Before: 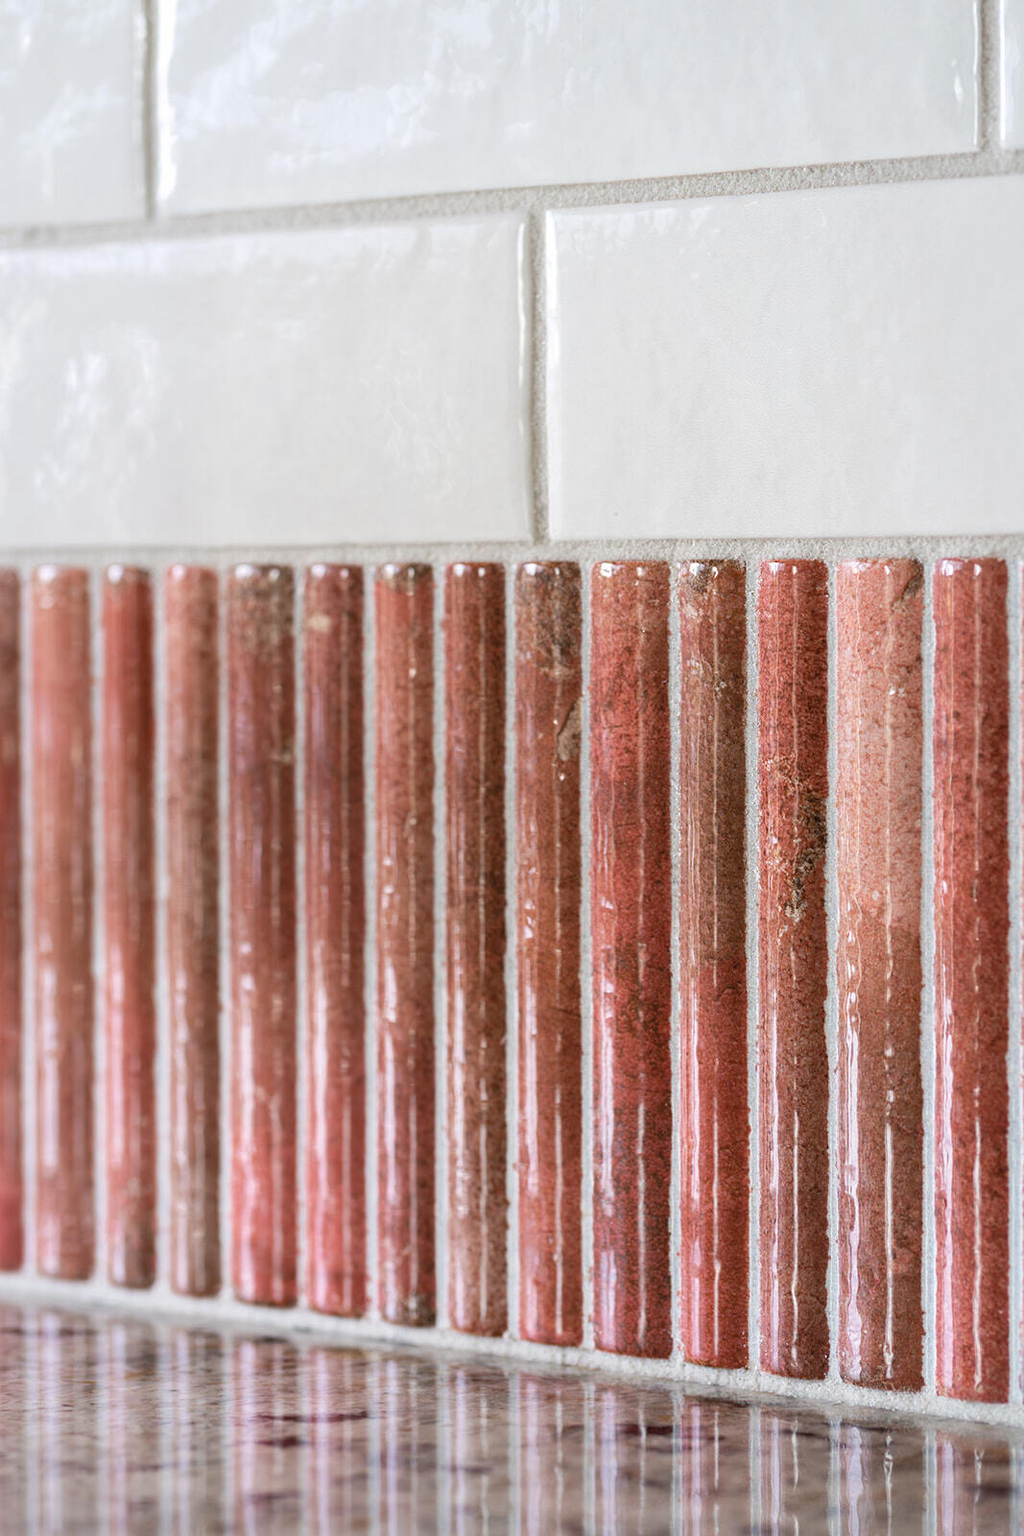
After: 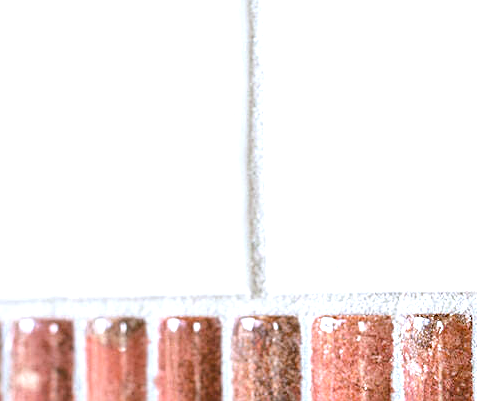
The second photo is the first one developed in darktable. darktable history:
color balance rgb: perceptual saturation grading › global saturation 10%, global vibrance 10%
white balance: red 0.954, blue 1.079
crop: left 28.64%, top 16.832%, right 26.637%, bottom 58.055%
exposure: black level correction 0, exposure 0.9 EV, compensate highlight preservation false
sharpen: on, module defaults
tone equalizer: -8 EV -0.528 EV, -7 EV -0.319 EV, -6 EV -0.083 EV, -5 EV 0.413 EV, -4 EV 0.985 EV, -3 EV 0.791 EV, -2 EV -0.01 EV, -1 EV 0.14 EV, +0 EV -0.012 EV, smoothing 1
